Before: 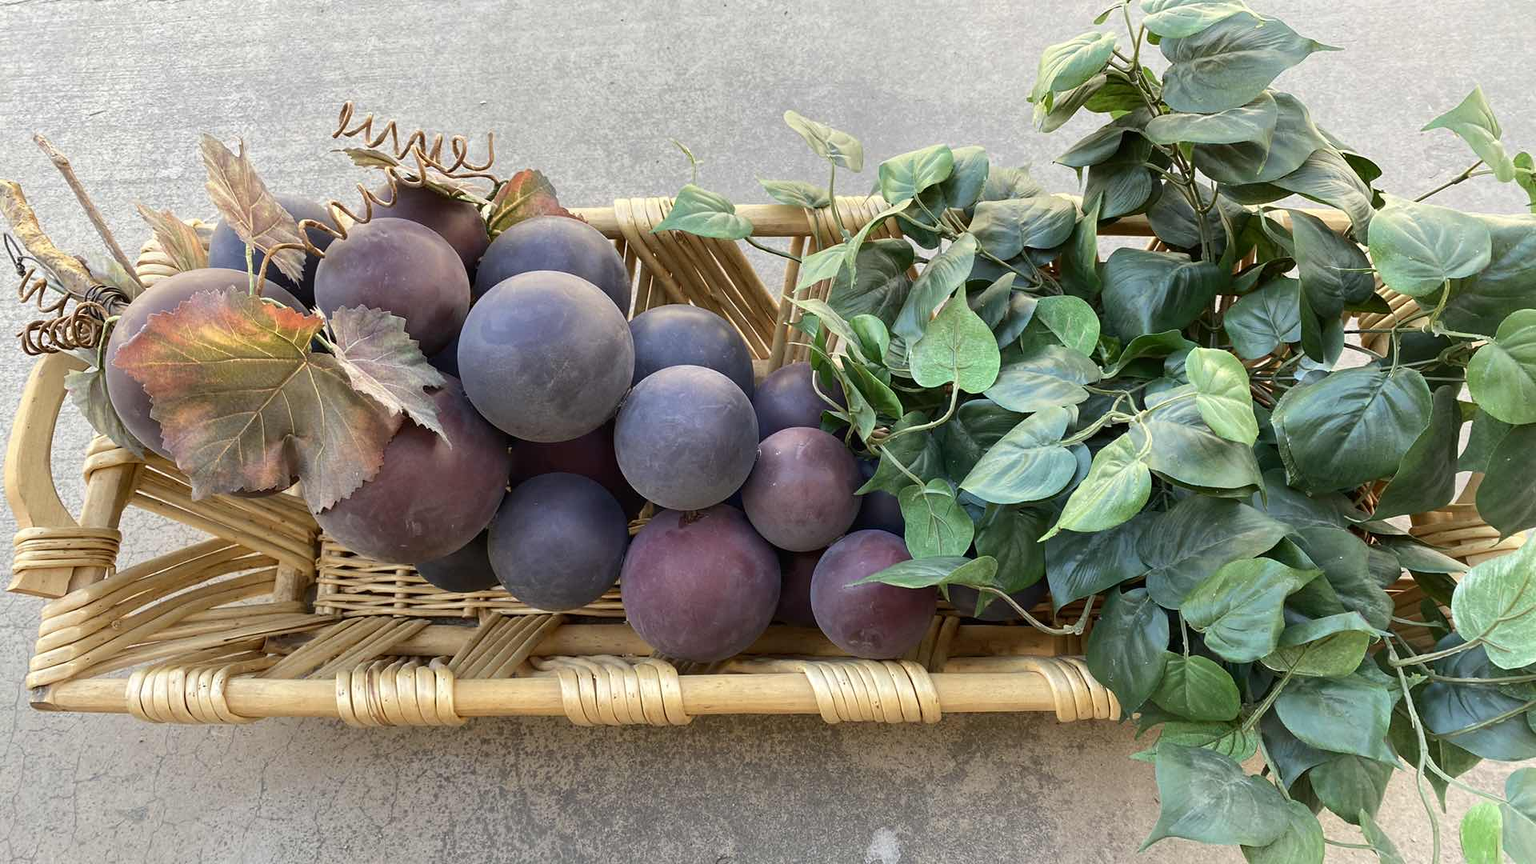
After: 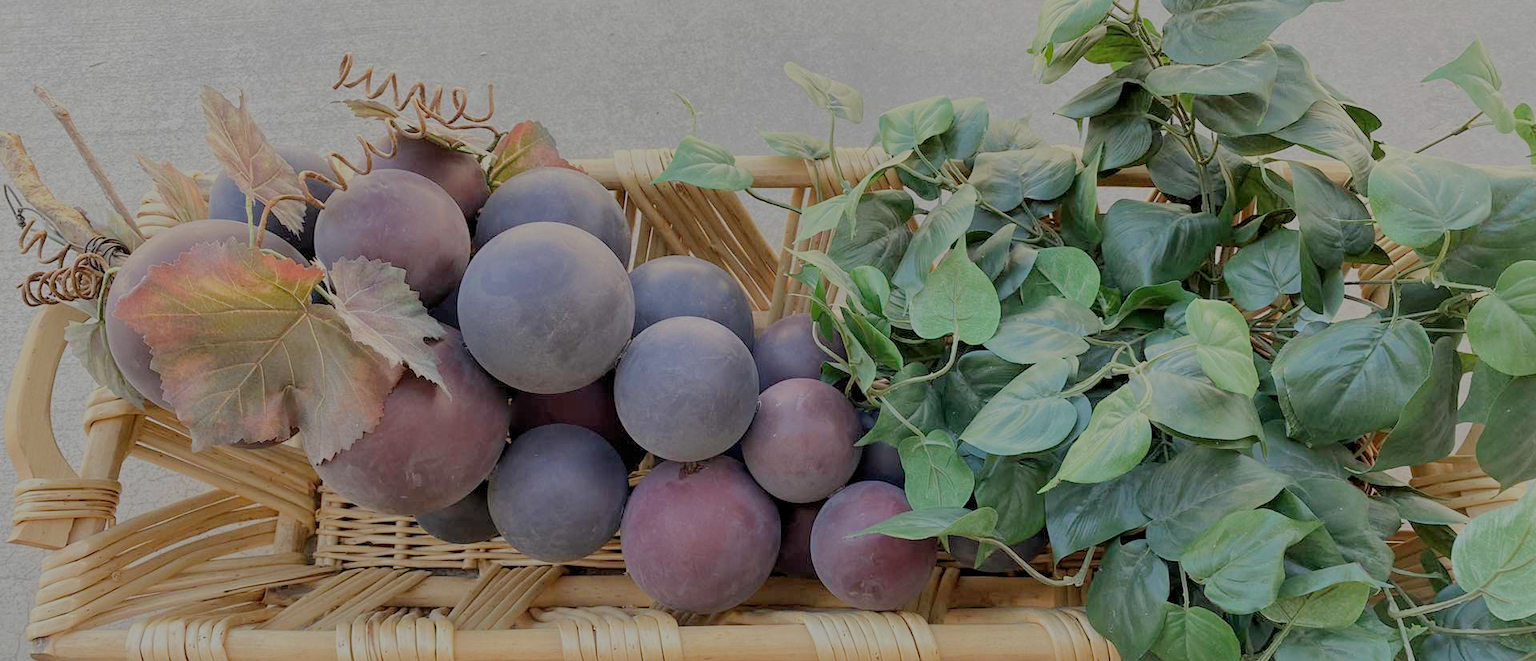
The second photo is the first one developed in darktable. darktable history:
shadows and highlights: shadows 20.31, highlights -20.06, soften with gaussian
filmic rgb: black relative exposure -8.01 EV, white relative exposure 8.06 EV, threshold 6 EV, target black luminance 0%, hardness 2.47, latitude 76.22%, contrast 0.573, shadows ↔ highlights balance 0.007%, enable highlight reconstruction true
crop: top 5.663%, bottom 17.755%
